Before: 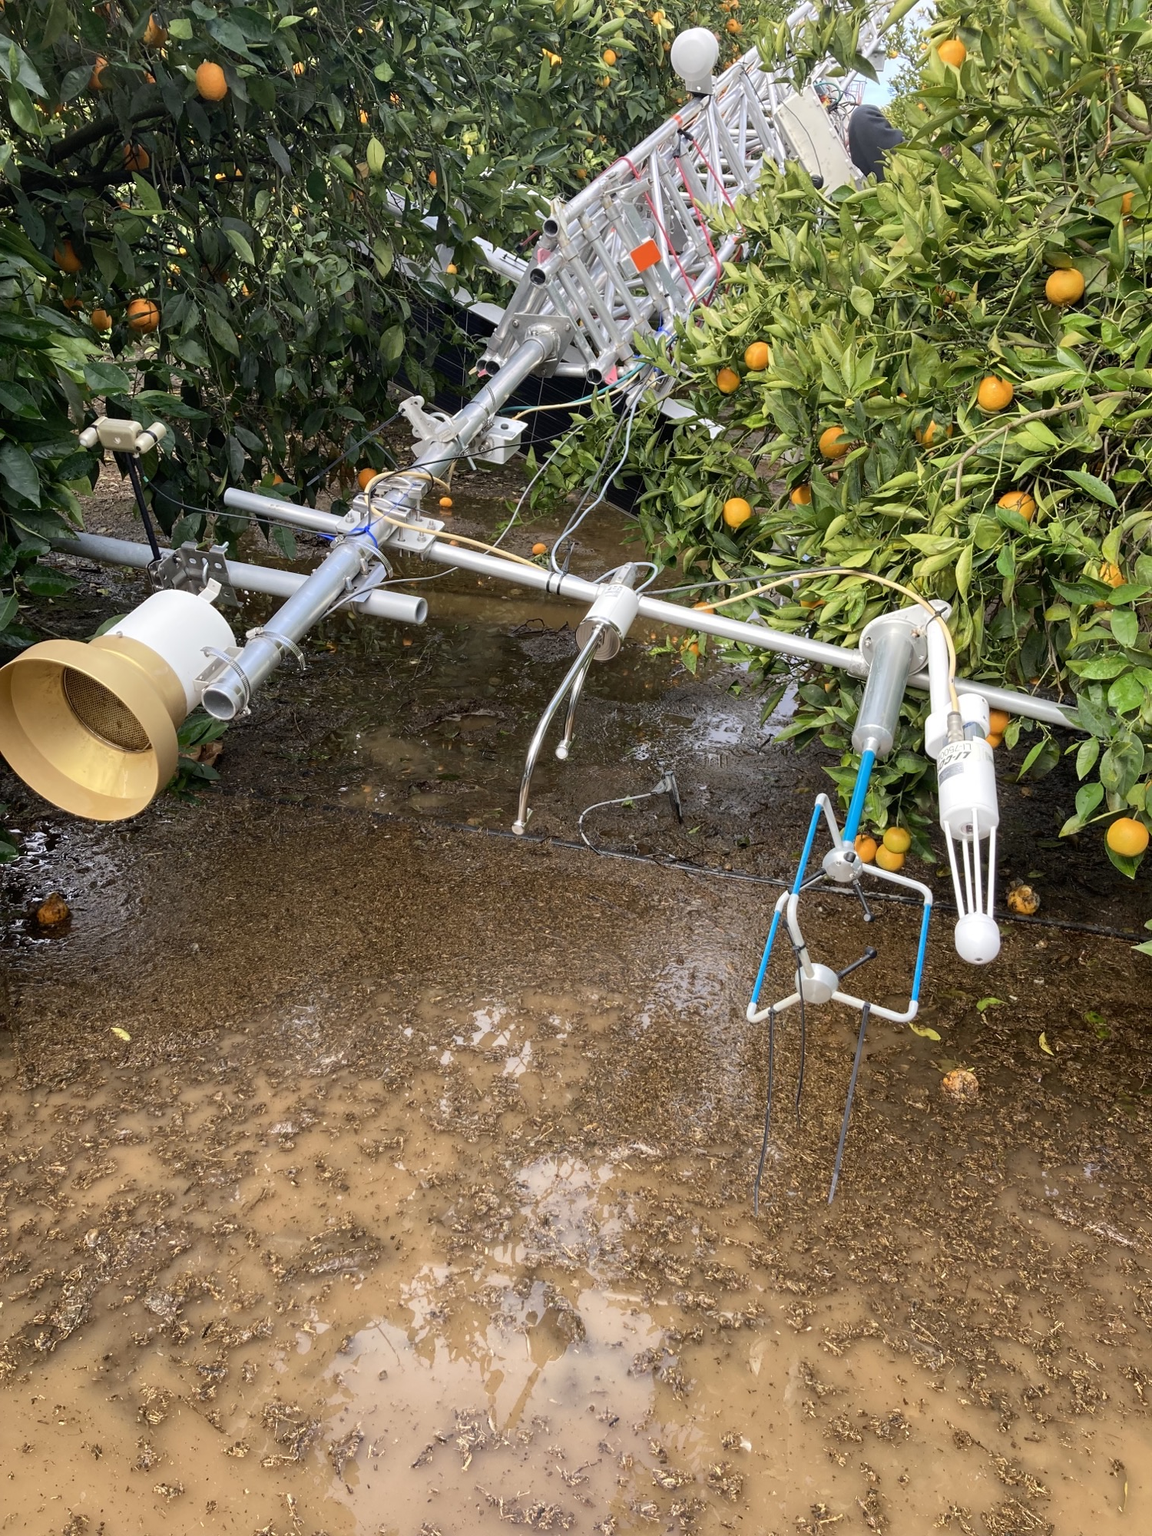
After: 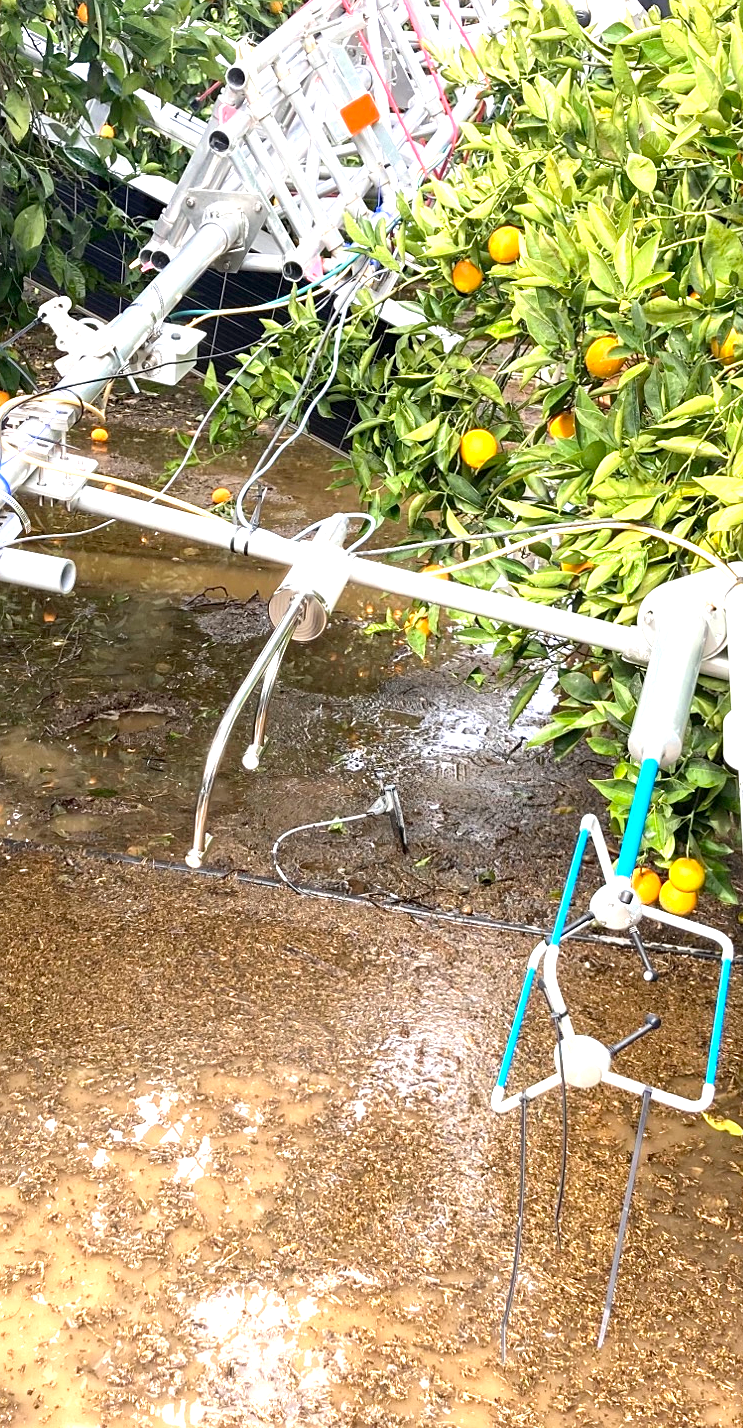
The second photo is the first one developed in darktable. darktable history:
sharpen: amount 0.2
exposure: black level correction 0.001, exposure 1.398 EV, compensate exposure bias true, compensate highlight preservation false
crop: left 32.075%, top 10.976%, right 18.355%, bottom 17.596%
